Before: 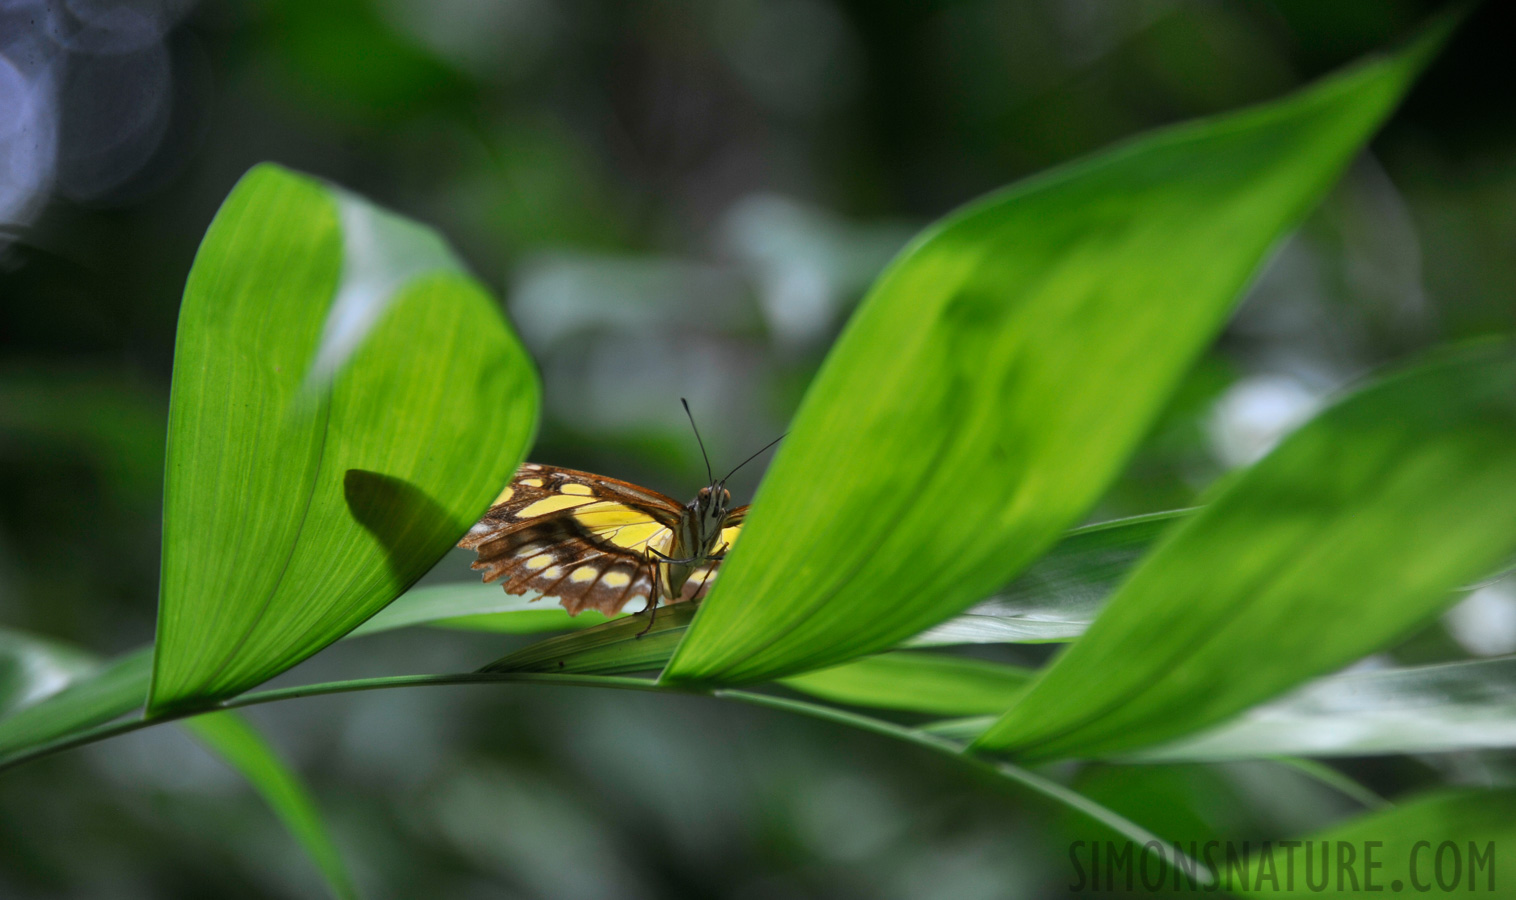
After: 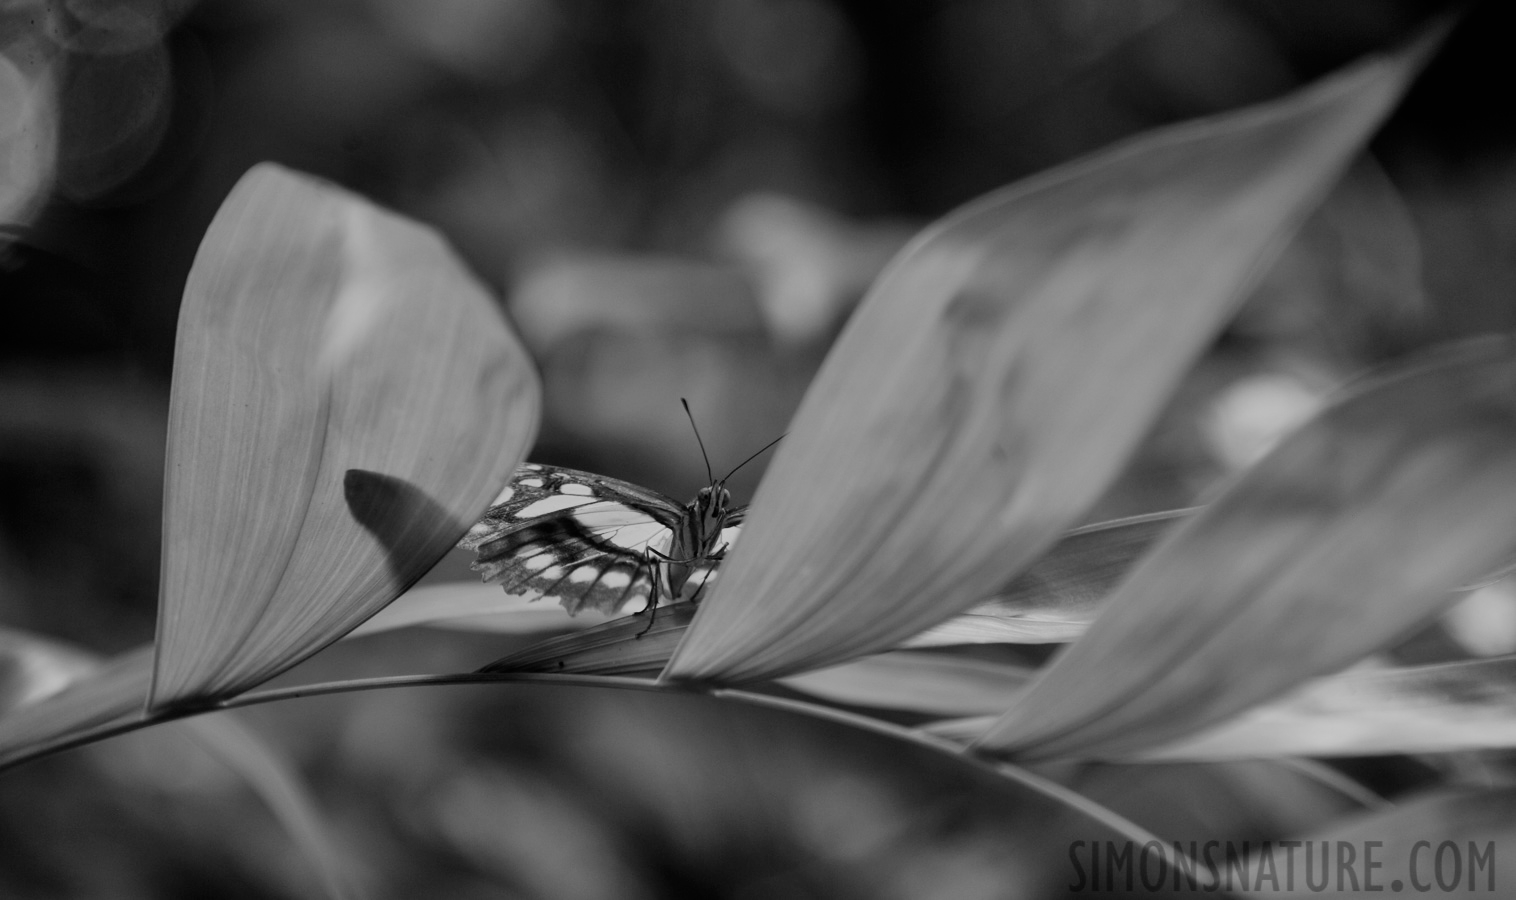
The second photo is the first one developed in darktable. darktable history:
filmic rgb: black relative exposure -7.65 EV, white relative exposure 4.56 EV, hardness 3.61
monochrome: on, module defaults
